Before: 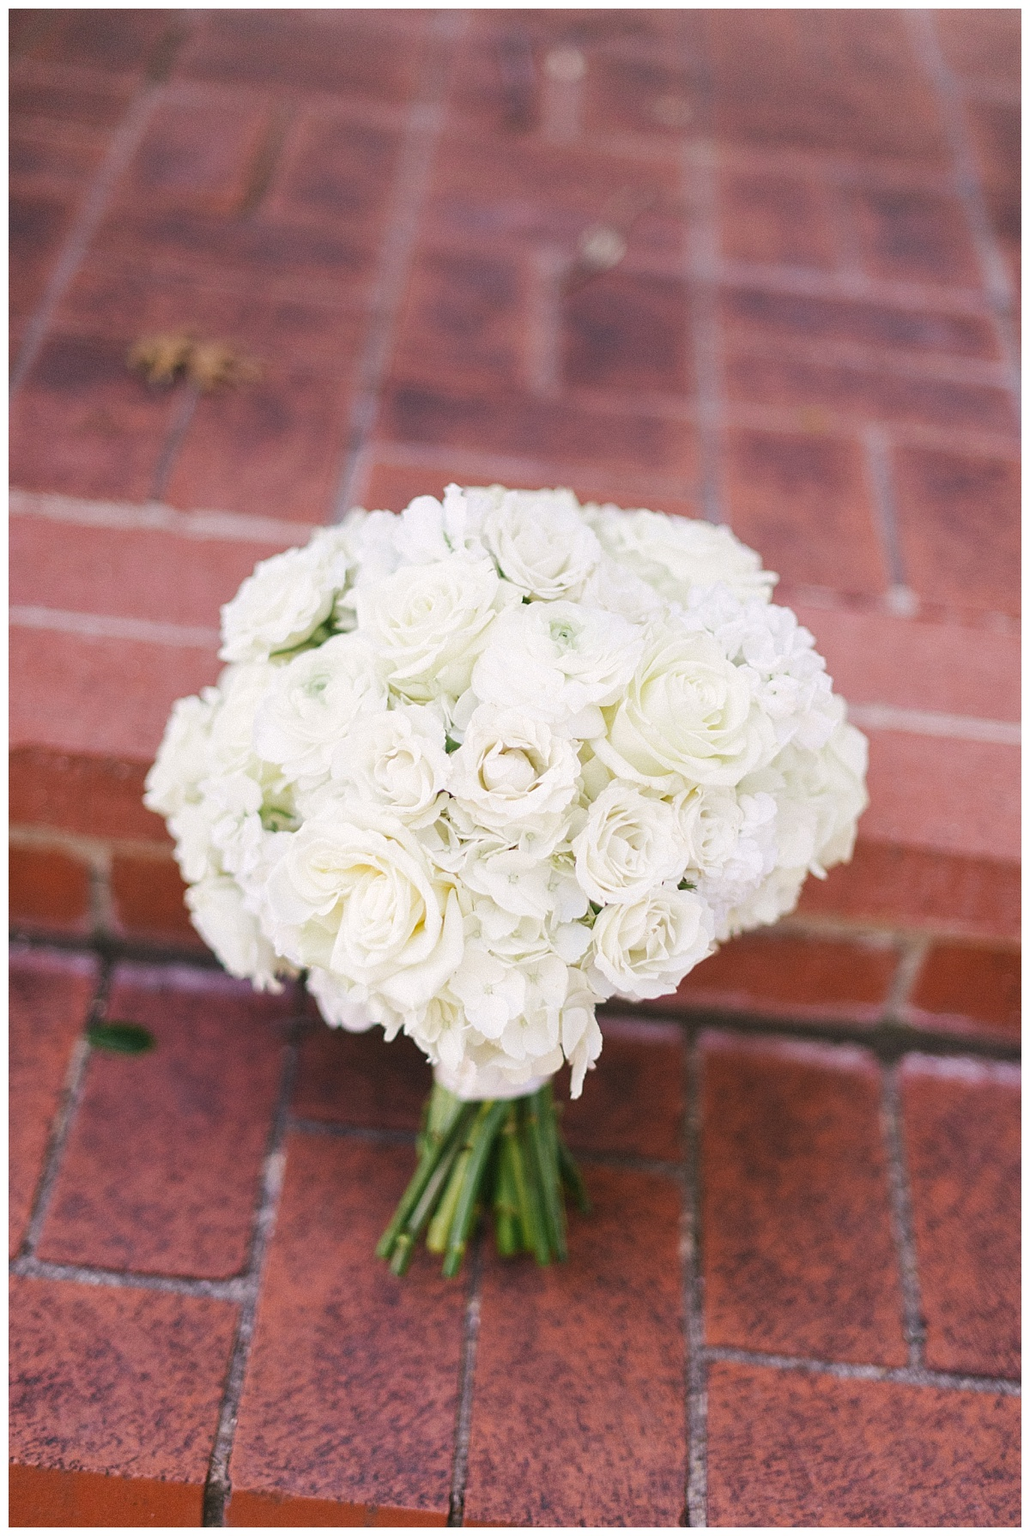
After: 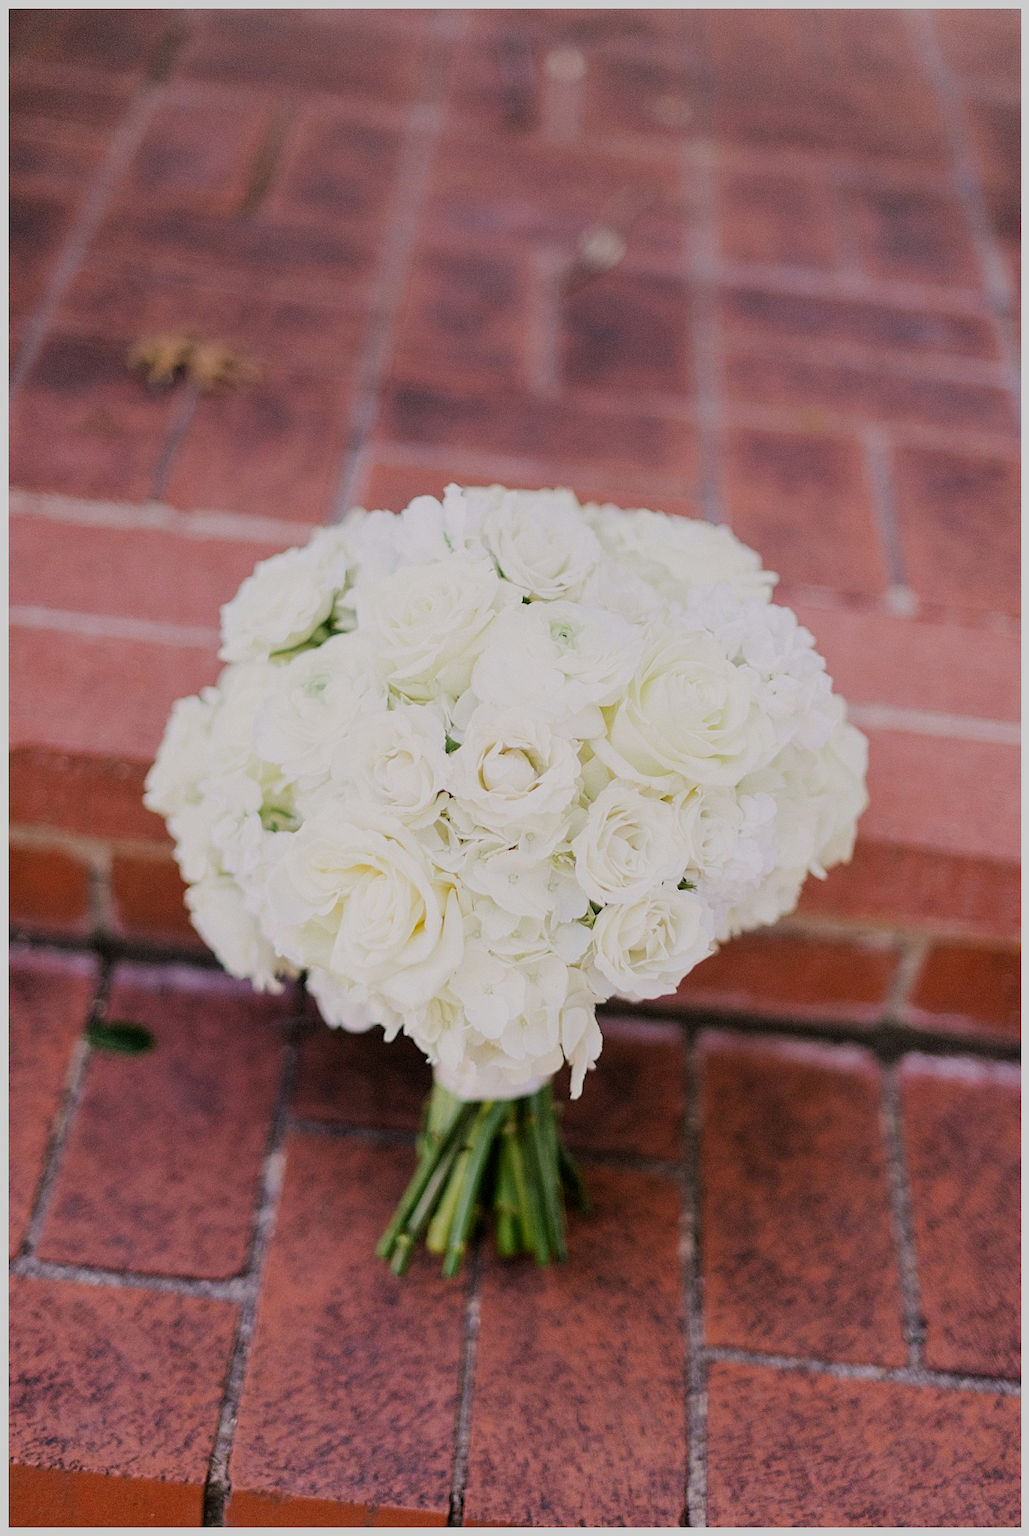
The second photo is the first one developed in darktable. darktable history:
filmic rgb: black relative exposure -7.65 EV, white relative exposure 4.56 EV, hardness 3.61, color science v6 (2022)
exposure: black level correction 0.006, exposure -0.226 EV, compensate exposure bias true, compensate highlight preservation false
